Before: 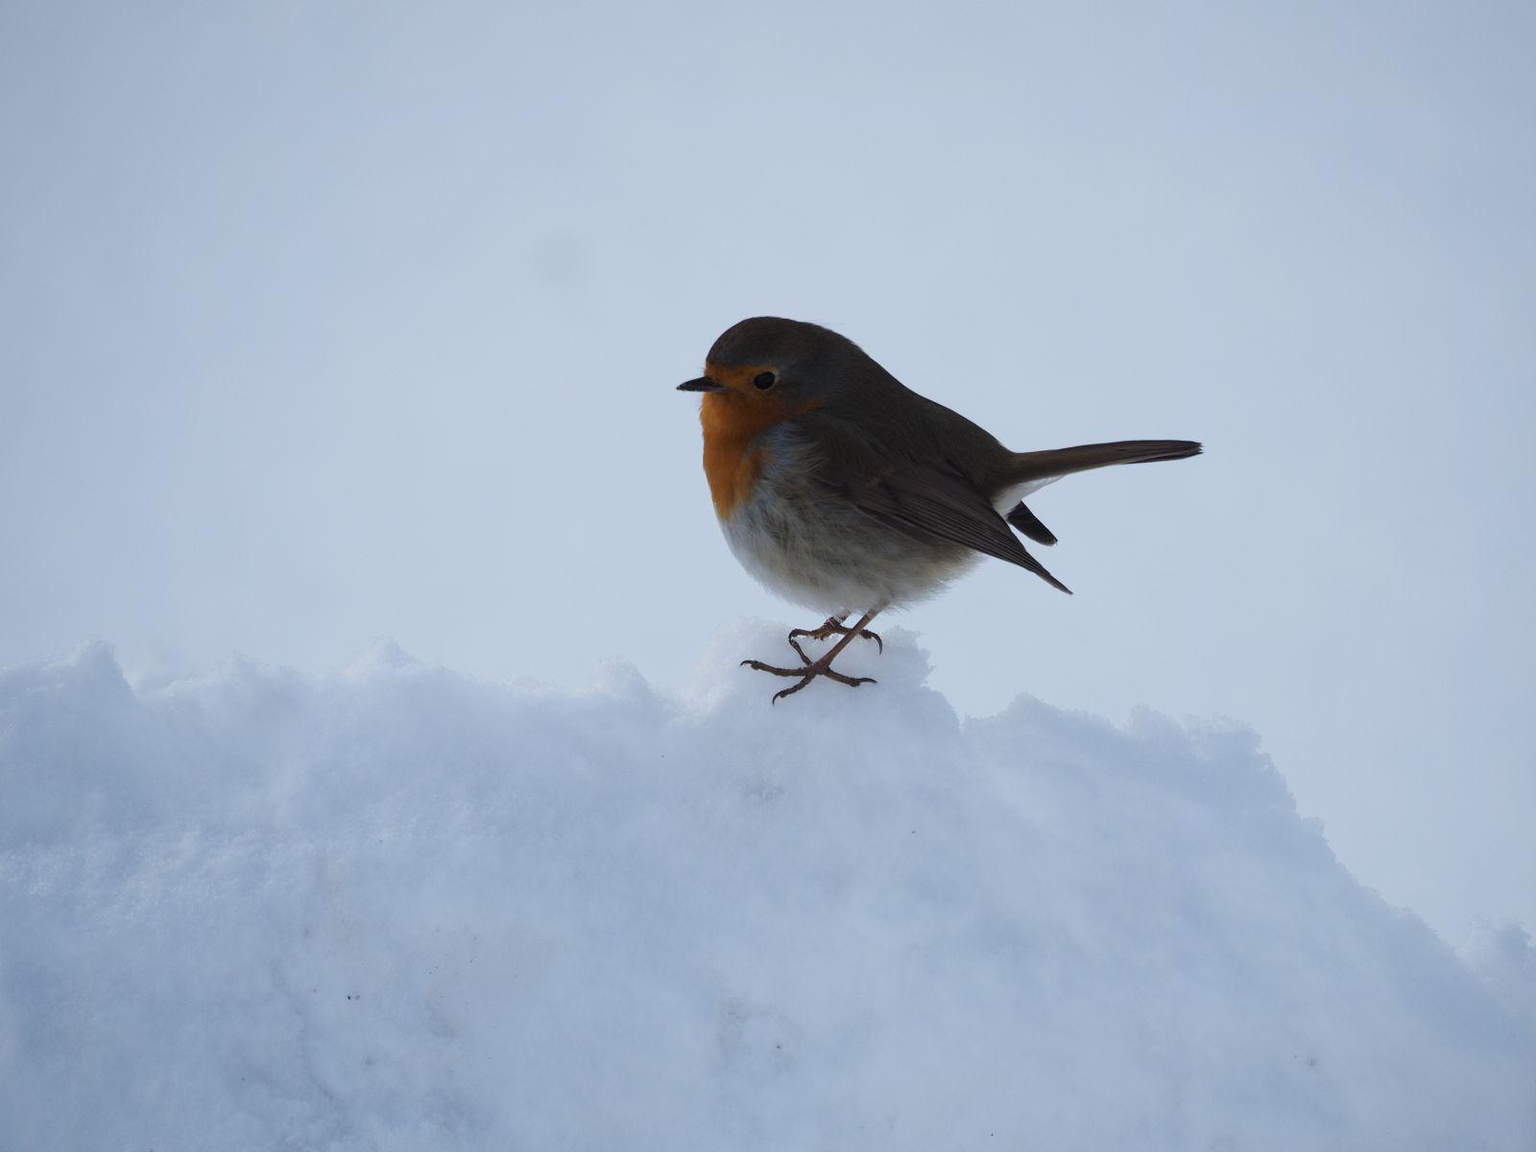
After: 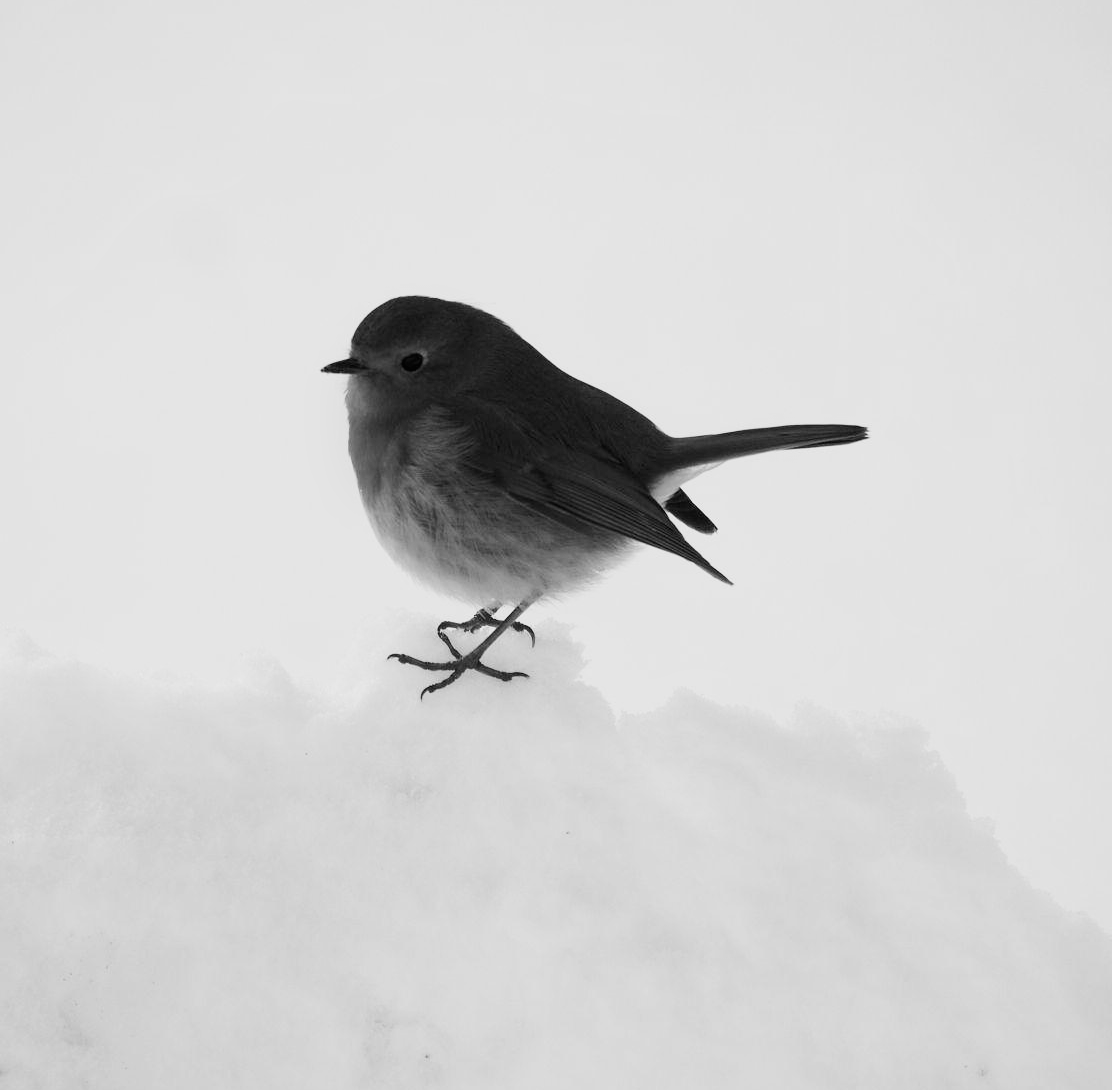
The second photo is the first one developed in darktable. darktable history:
crop and rotate: left 24.034%, top 2.838%, right 6.406%, bottom 6.299%
base curve: curves: ch0 [(0, 0) (0.005, 0.002) (0.15, 0.3) (0.4, 0.7) (0.75, 0.95) (1, 1)], preserve colors none
monochrome: a 14.95, b -89.96
